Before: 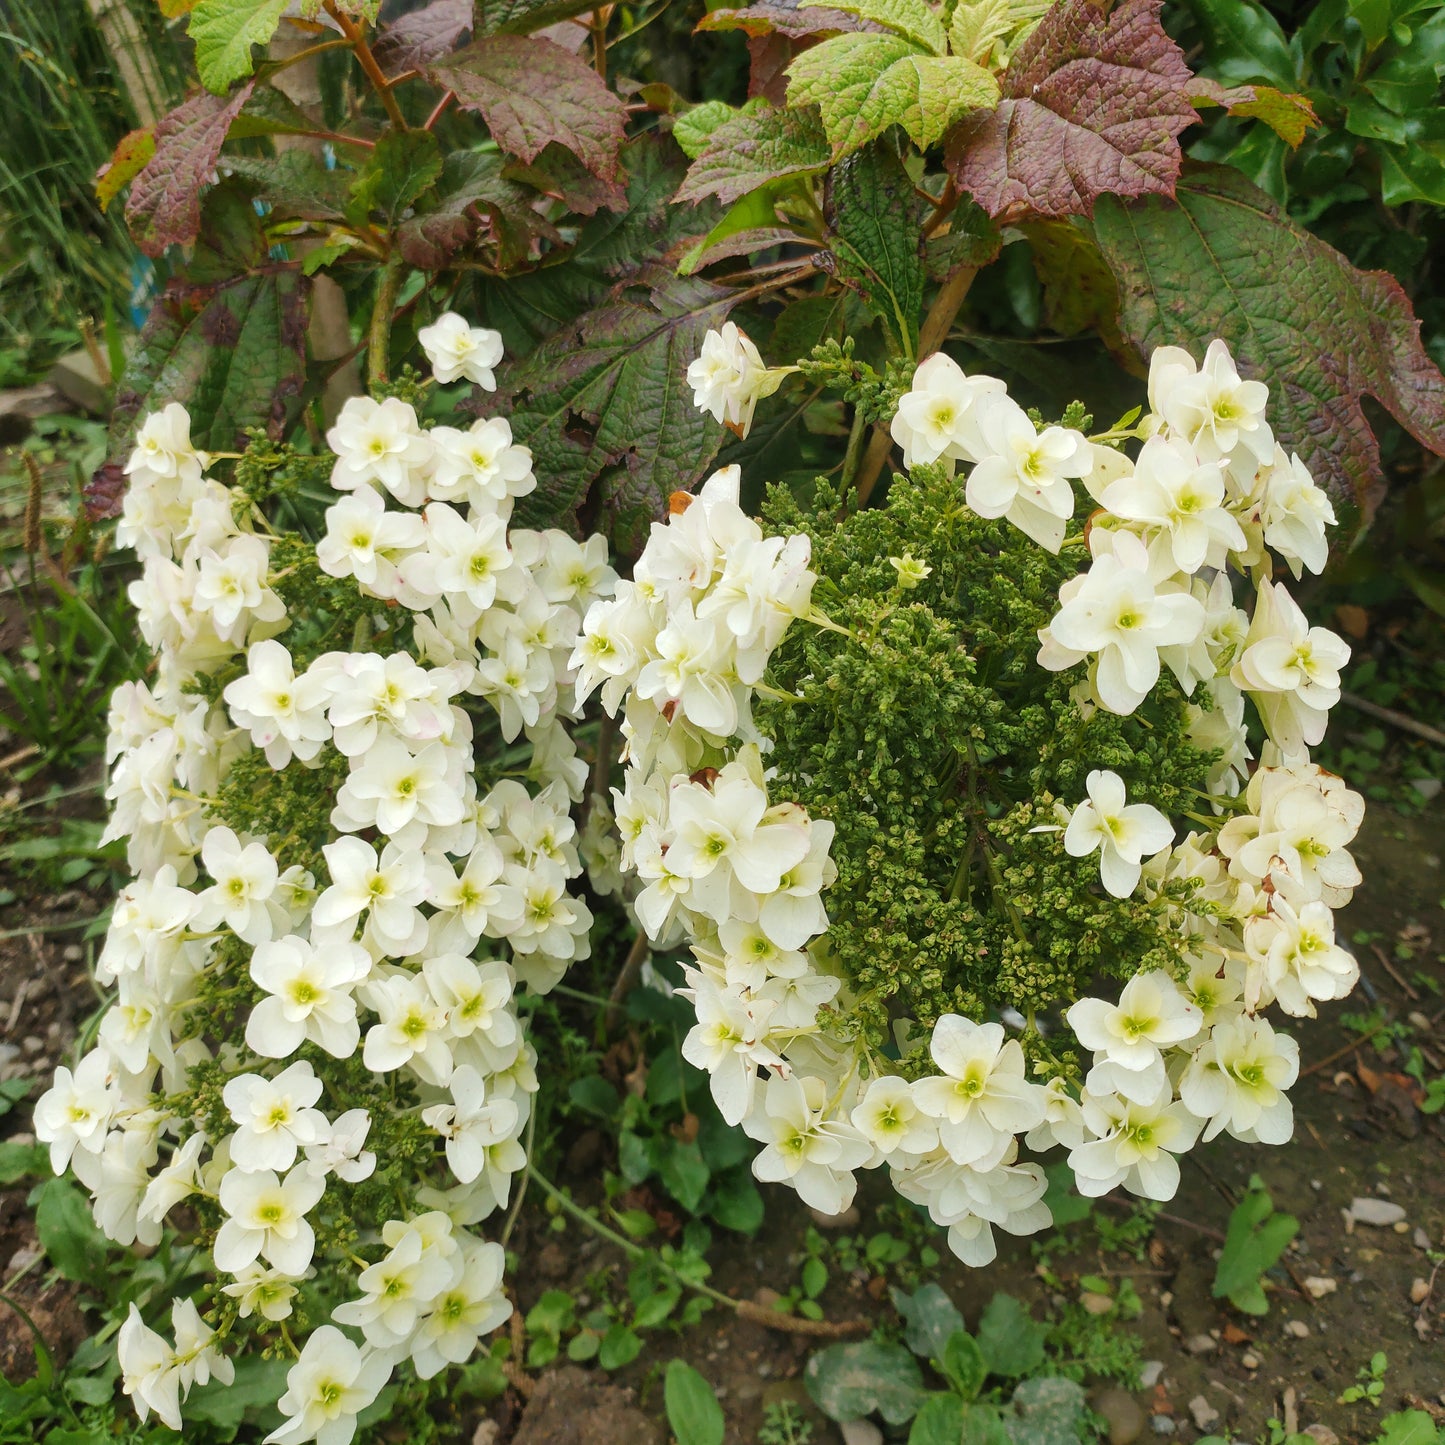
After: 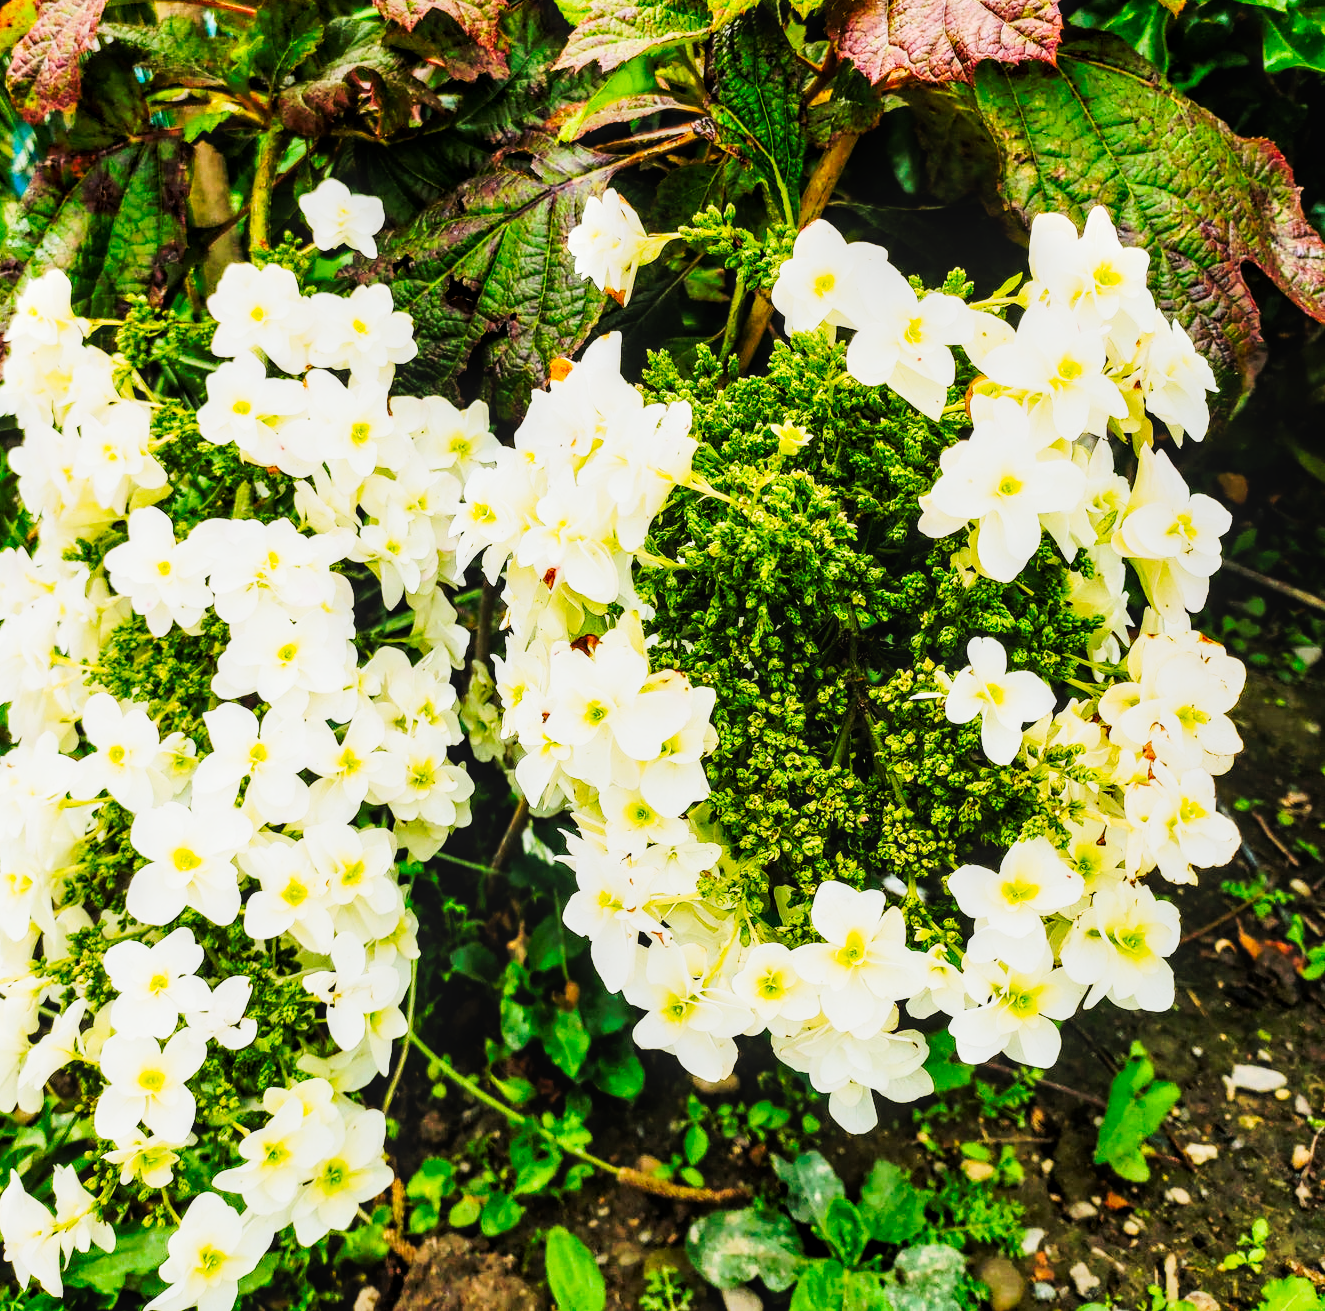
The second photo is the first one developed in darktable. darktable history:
contrast brightness saturation: saturation 0.5
crop and rotate: left 8.262%, top 9.226%
filmic rgb: black relative exposure -5 EV, hardness 2.88, contrast 1.4
tone curve: curves: ch0 [(0, 0) (0.003, 0.003) (0.011, 0.013) (0.025, 0.029) (0.044, 0.052) (0.069, 0.082) (0.1, 0.118) (0.136, 0.161) (0.177, 0.21) (0.224, 0.27) (0.277, 0.38) (0.335, 0.49) (0.399, 0.594) (0.468, 0.692) (0.543, 0.794) (0.623, 0.857) (0.709, 0.919) (0.801, 0.955) (0.898, 0.978) (1, 1)], preserve colors none
local contrast: detail 130%
